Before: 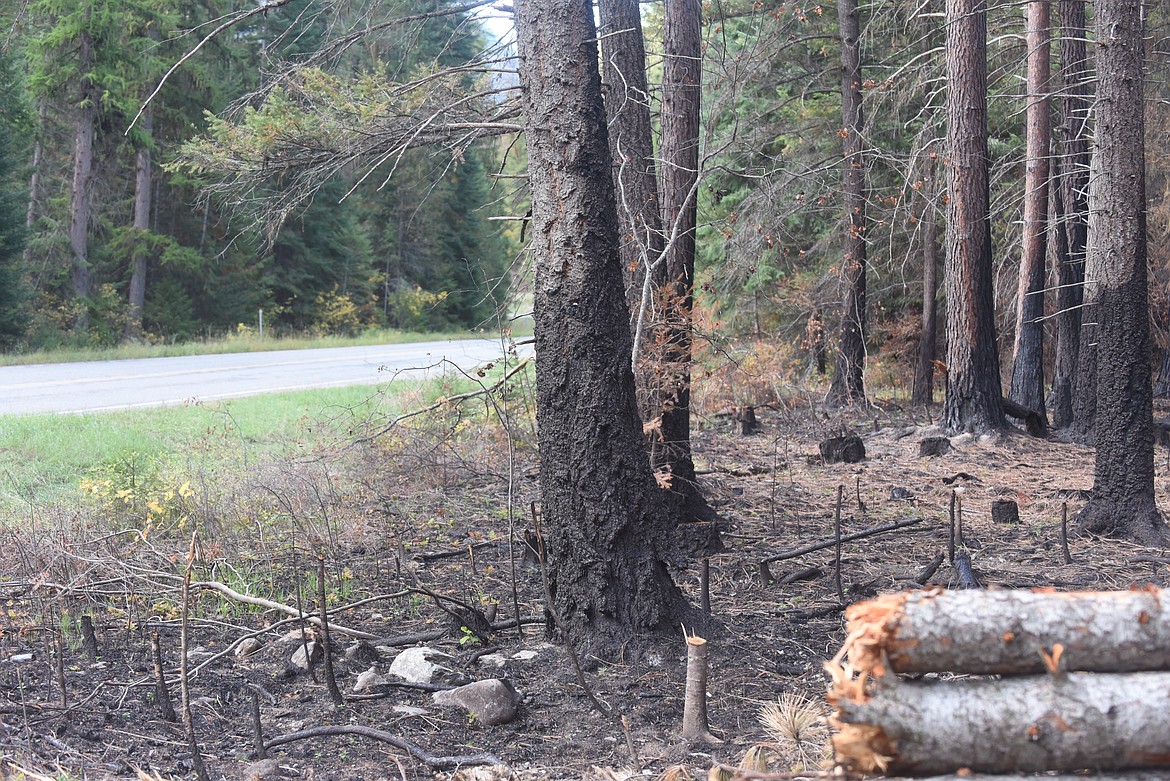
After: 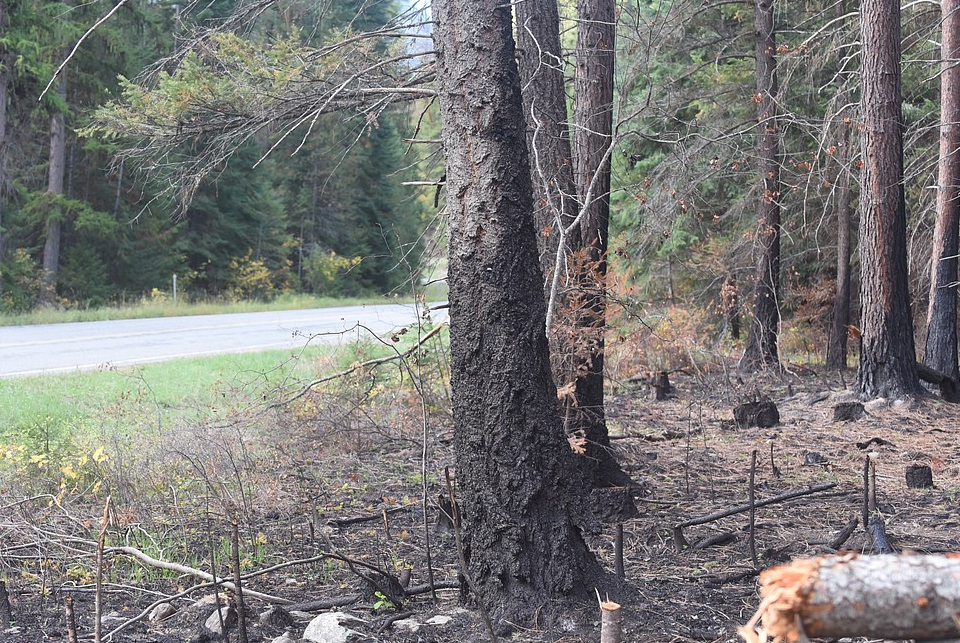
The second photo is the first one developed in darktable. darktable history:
levels: levels [0, 0.498, 1]
crop and rotate: left 7.38%, top 4.575%, right 10.547%, bottom 13.004%
